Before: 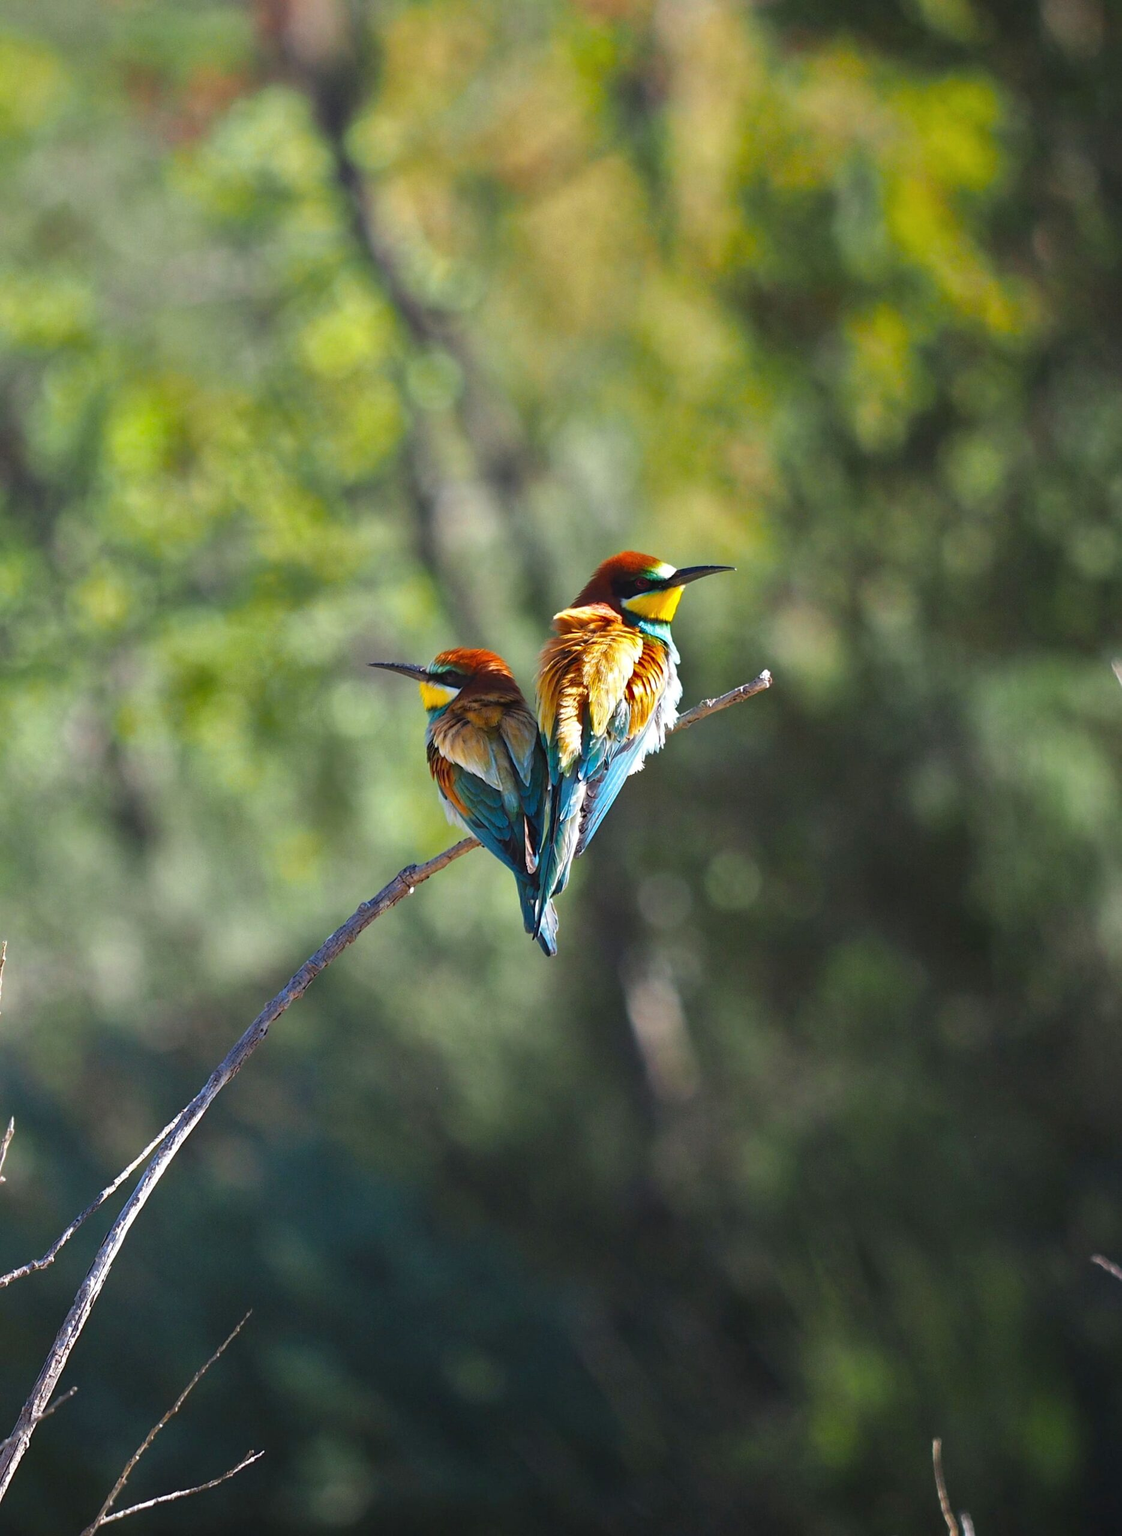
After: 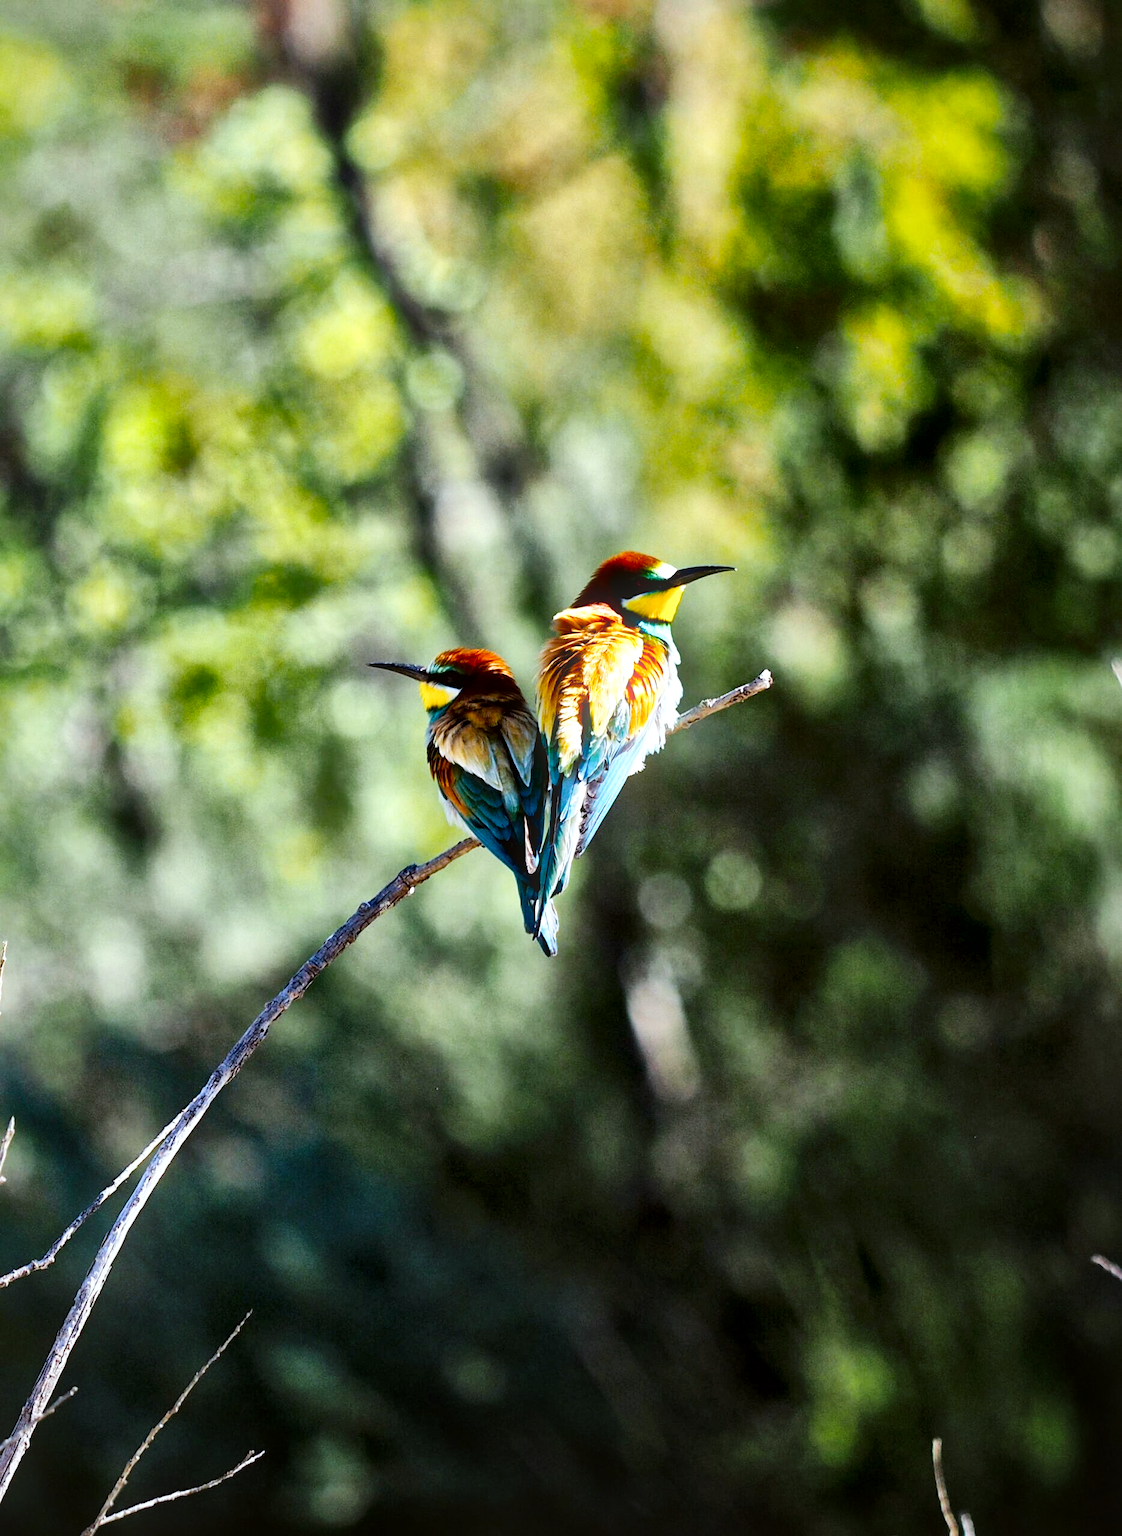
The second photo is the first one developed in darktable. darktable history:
tone curve: curves: ch0 [(0, 0) (0.003, 0.006) (0.011, 0.007) (0.025, 0.009) (0.044, 0.012) (0.069, 0.021) (0.1, 0.036) (0.136, 0.056) (0.177, 0.105) (0.224, 0.165) (0.277, 0.251) (0.335, 0.344) (0.399, 0.439) (0.468, 0.532) (0.543, 0.628) (0.623, 0.718) (0.709, 0.797) (0.801, 0.874) (0.898, 0.943) (1, 1)], preserve colors none
bloom: size 9%, threshold 100%, strength 7%
white balance: red 0.98, blue 1.034
local contrast: mode bilateral grid, contrast 70, coarseness 75, detail 180%, midtone range 0.2
color balance: lift [1.004, 1.002, 1.002, 0.998], gamma [1, 1.007, 1.002, 0.993], gain [1, 0.977, 1.013, 1.023], contrast -3.64%
shadows and highlights: radius 121.13, shadows 21.4, white point adjustment -9.72, highlights -14.39, soften with gaussian
tone equalizer: -8 EV -0.75 EV, -7 EV -0.7 EV, -6 EV -0.6 EV, -5 EV -0.4 EV, -3 EV 0.4 EV, -2 EV 0.6 EV, -1 EV 0.7 EV, +0 EV 0.75 EV, edges refinement/feathering 500, mask exposure compensation -1.57 EV, preserve details no
